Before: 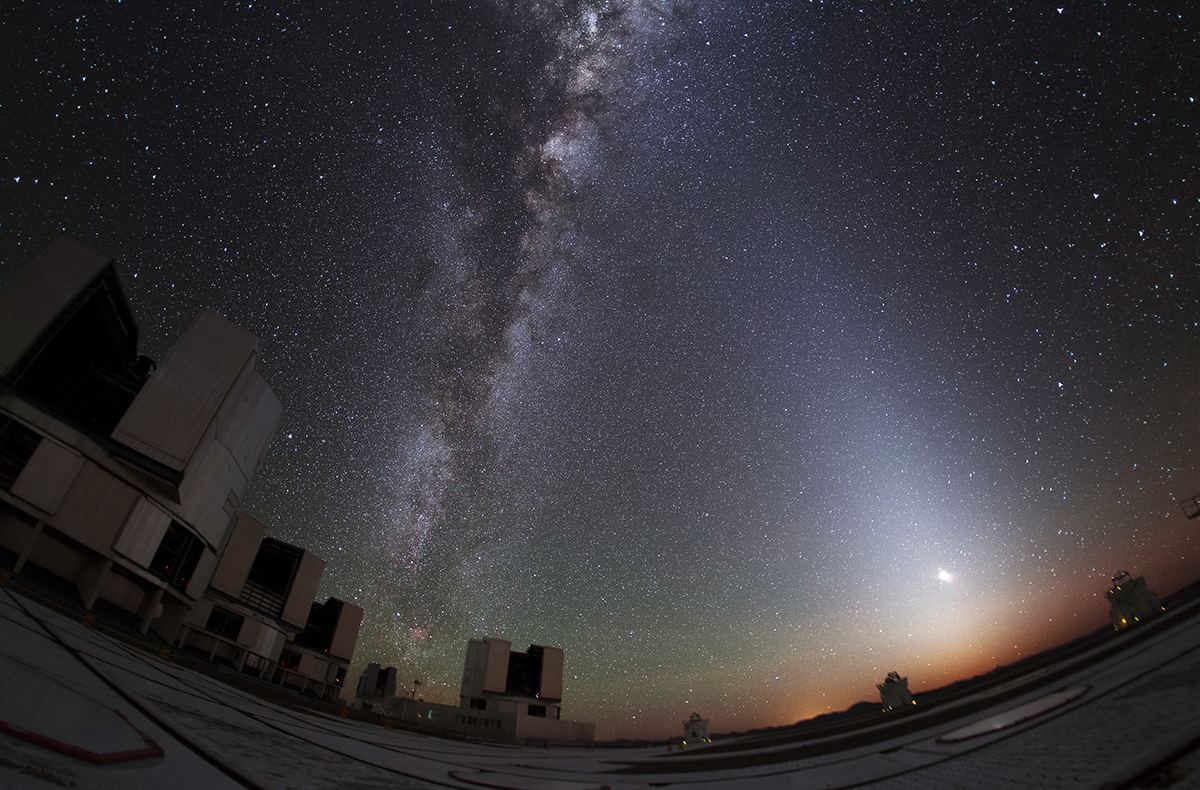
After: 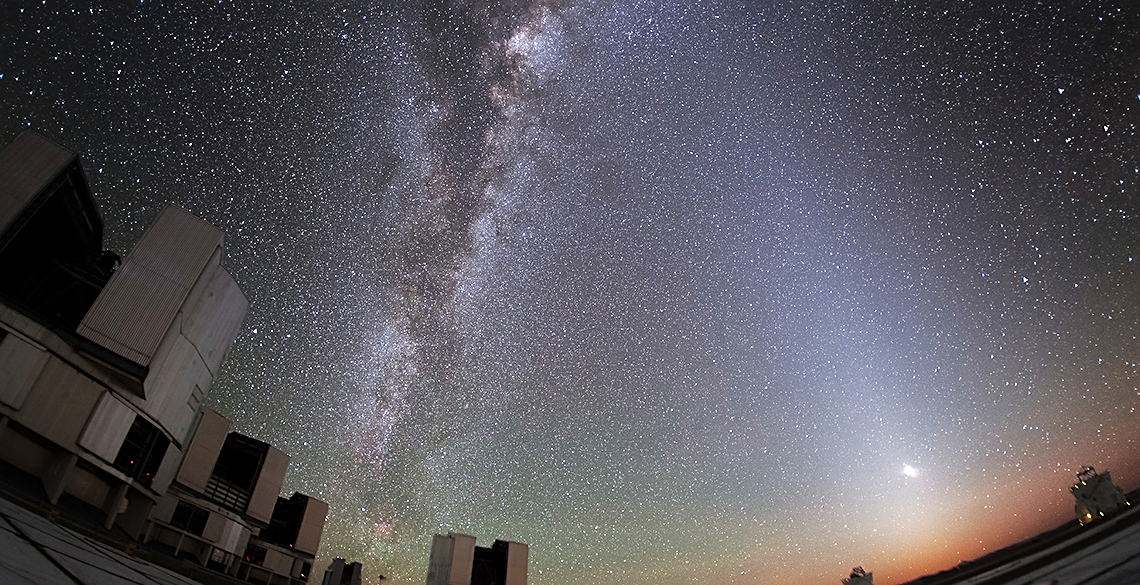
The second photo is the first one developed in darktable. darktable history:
tone equalizer: -7 EV 0.15 EV, -6 EV 0.6 EV, -5 EV 1.15 EV, -4 EV 1.33 EV, -3 EV 1.15 EV, -2 EV 0.6 EV, -1 EV 0.15 EV, mask exposure compensation -0.5 EV
crop and rotate: left 2.991%, top 13.302%, right 1.981%, bottom 12.636%
sharpen: on, module defaults
